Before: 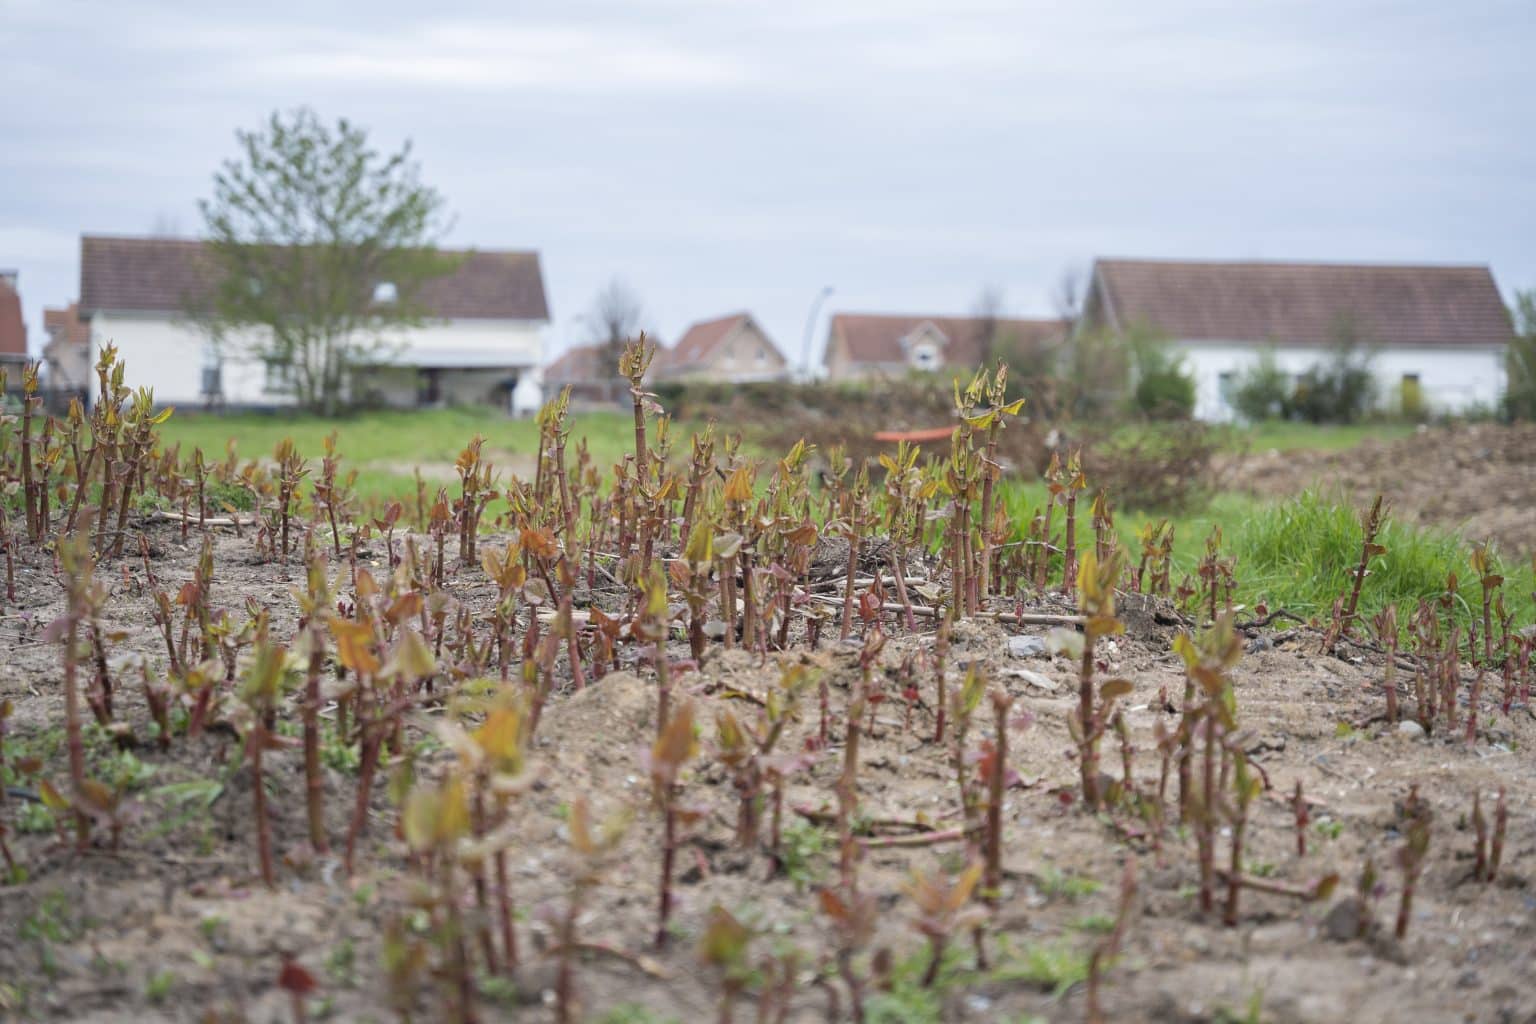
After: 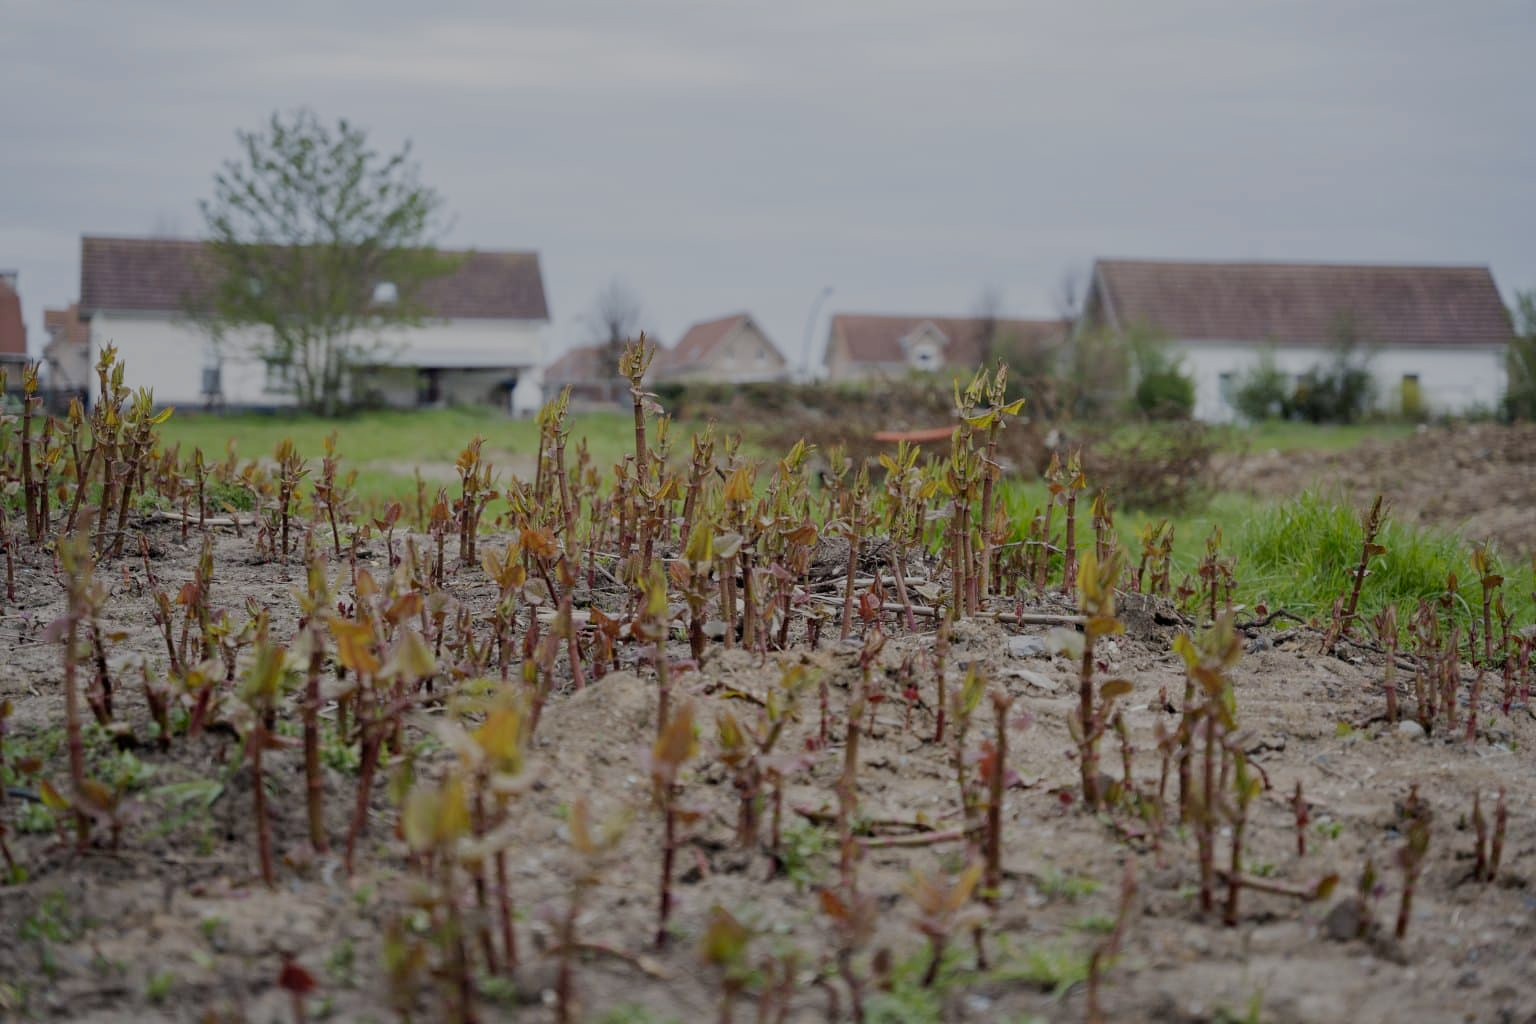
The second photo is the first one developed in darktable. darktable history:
filmic rgb: middle gray luminance 30%, black relative exposure -9 EV, white relative exposure 7 EV, threshold 6 EV, target black luminance 0%, hardness 2.94, latitude 2.04%, contrast 0.963, highlights saturation mix 5%, shadows ↔ highlights balance 12.16%, add noise in highlights 0, preserve chrominance no, color science v3 (2019), use custom middle-gray values true, iterations of high-quality reconstruction 0, contrast in highlights soft, enable highlight reconstruction true
